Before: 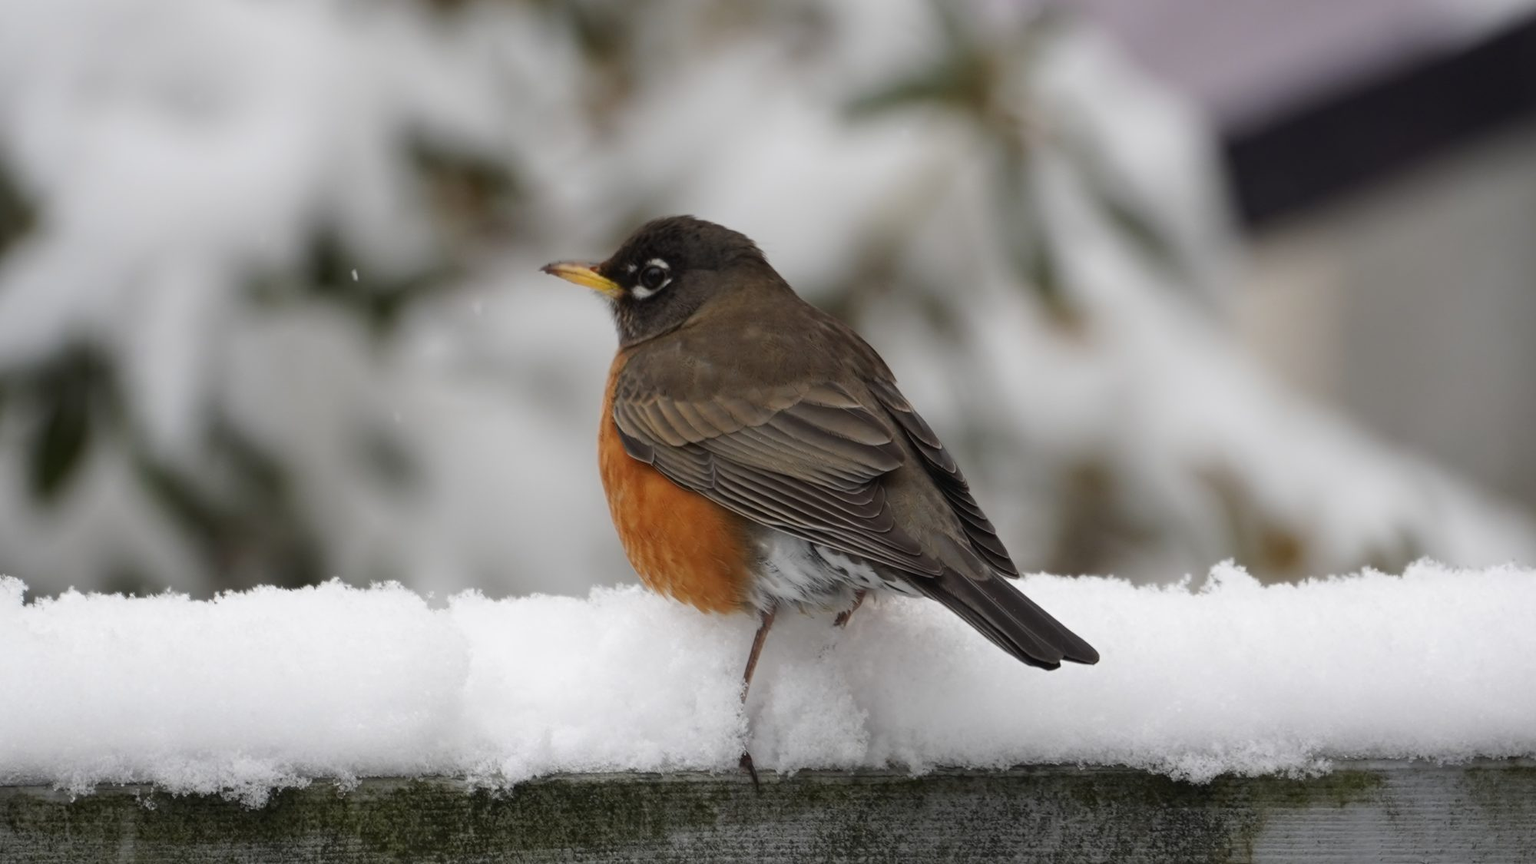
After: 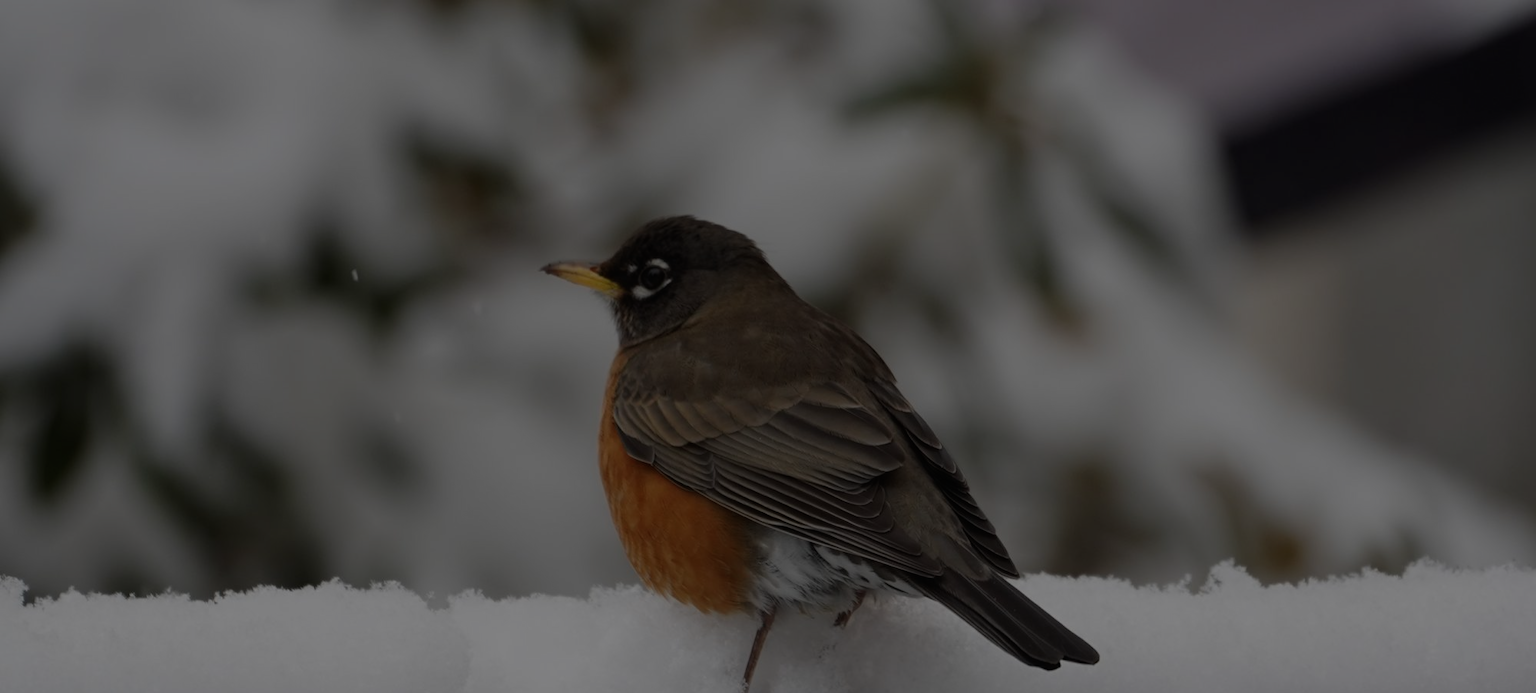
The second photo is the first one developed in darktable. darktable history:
shadows and highlights: shadows 11.36, white point adjustment 1.16, shadows color adjustment 99.14%, highlights color adjustment 0.123%, soften with gaussian
exposure: exposure -2.066 EV, compensate highlight preservation false
crop: bottom 19.716%
